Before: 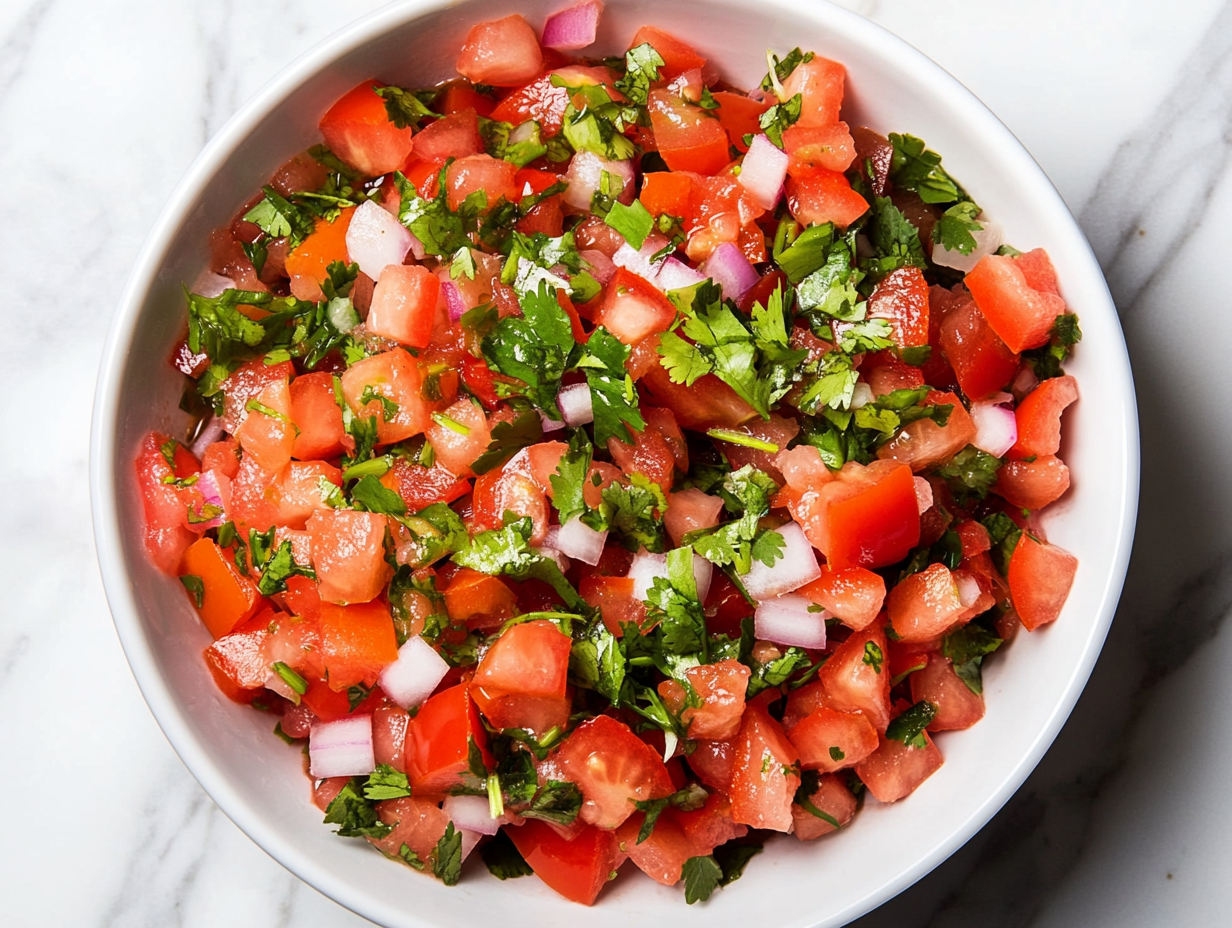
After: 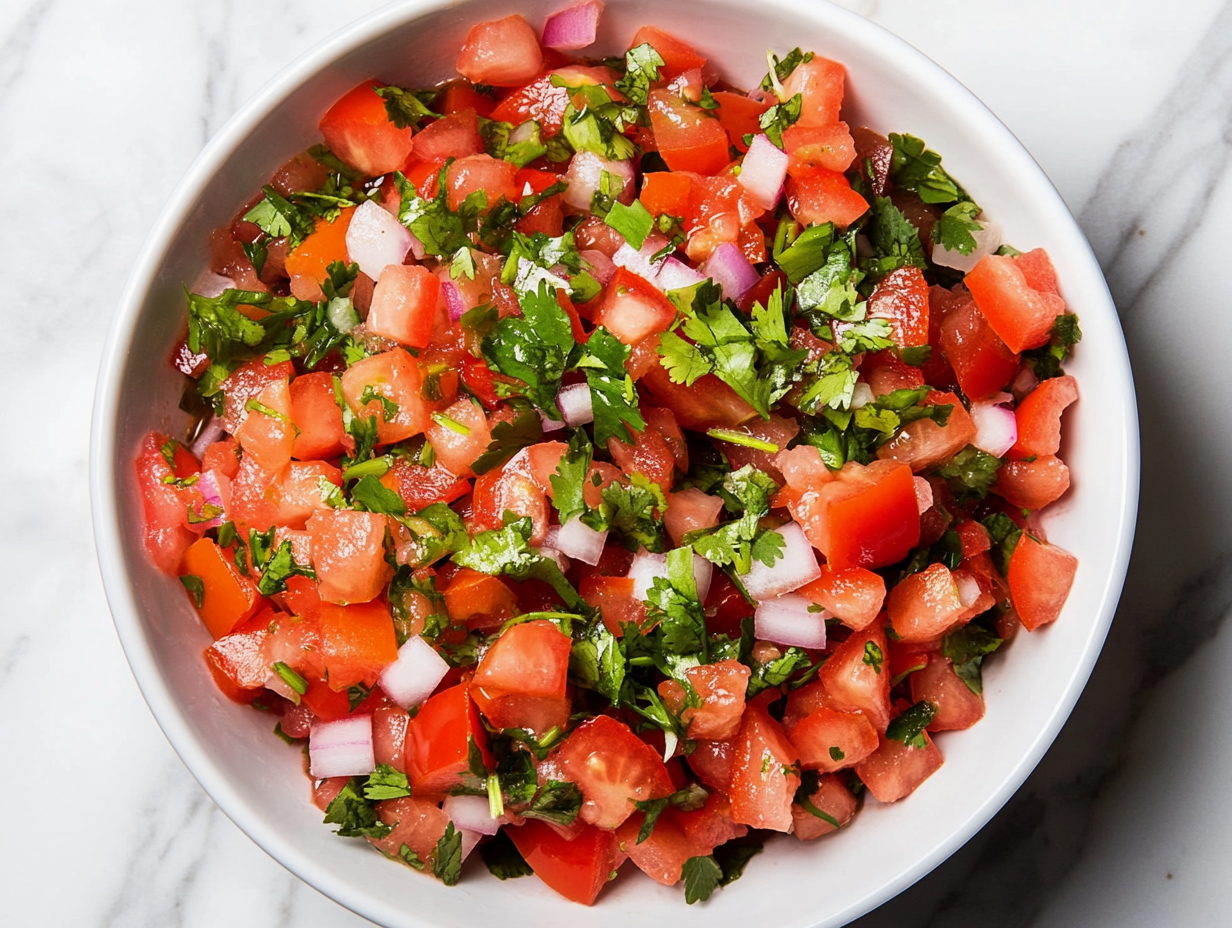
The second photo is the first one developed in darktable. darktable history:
exposure: exposure -0.062 EV, compensate highlight preservation false
